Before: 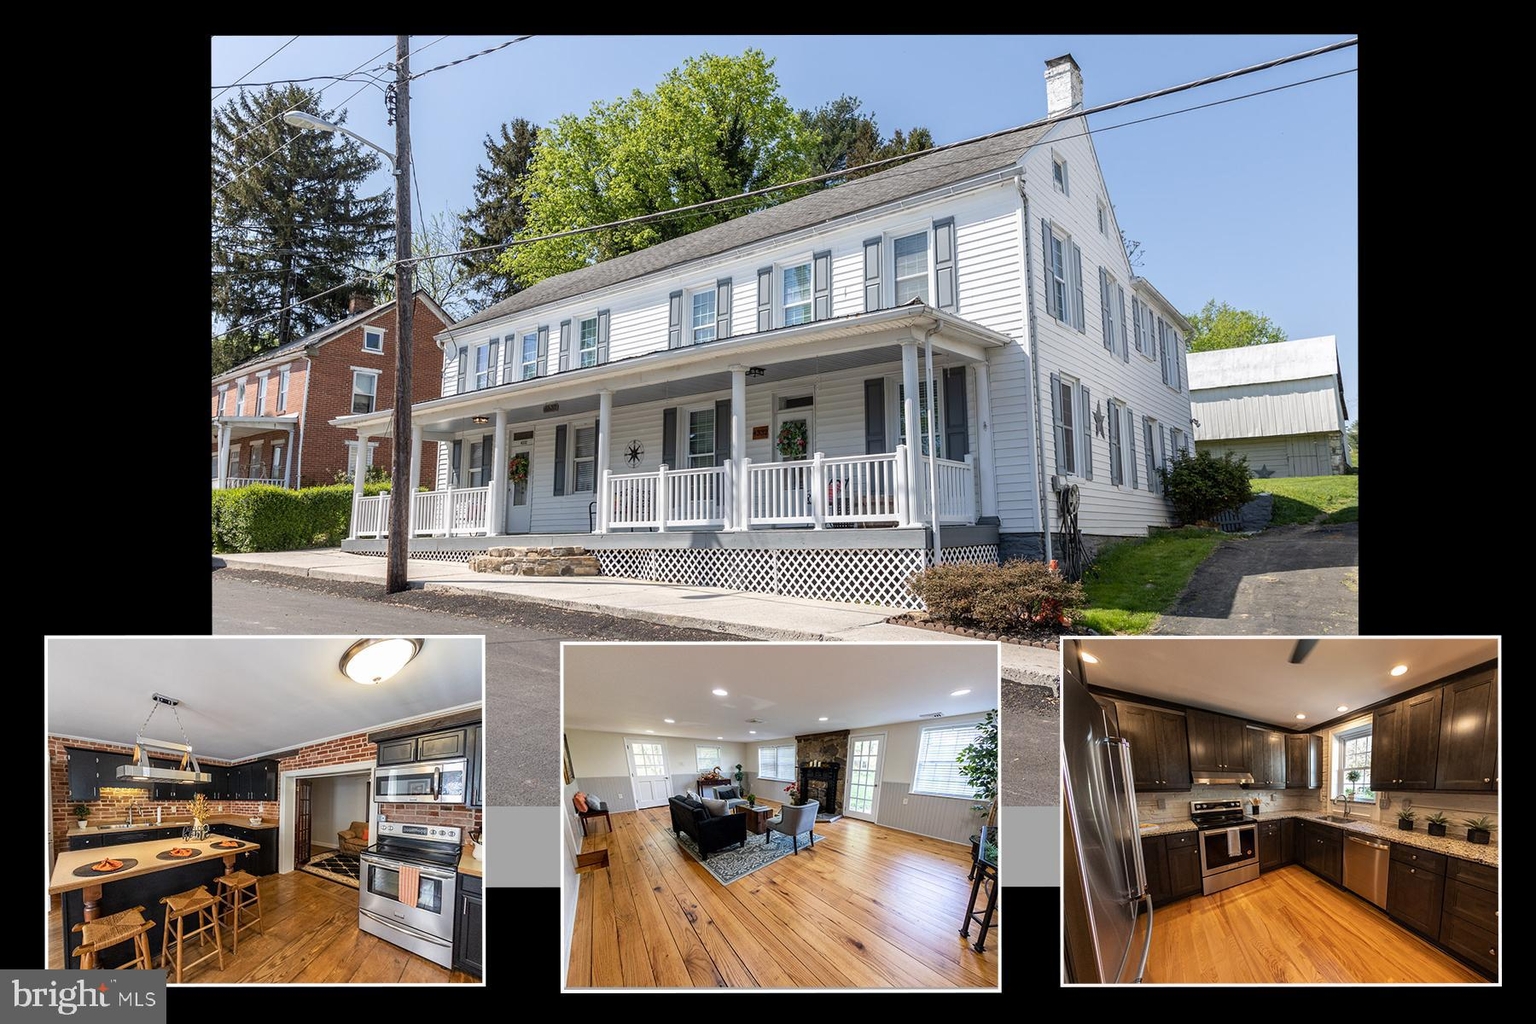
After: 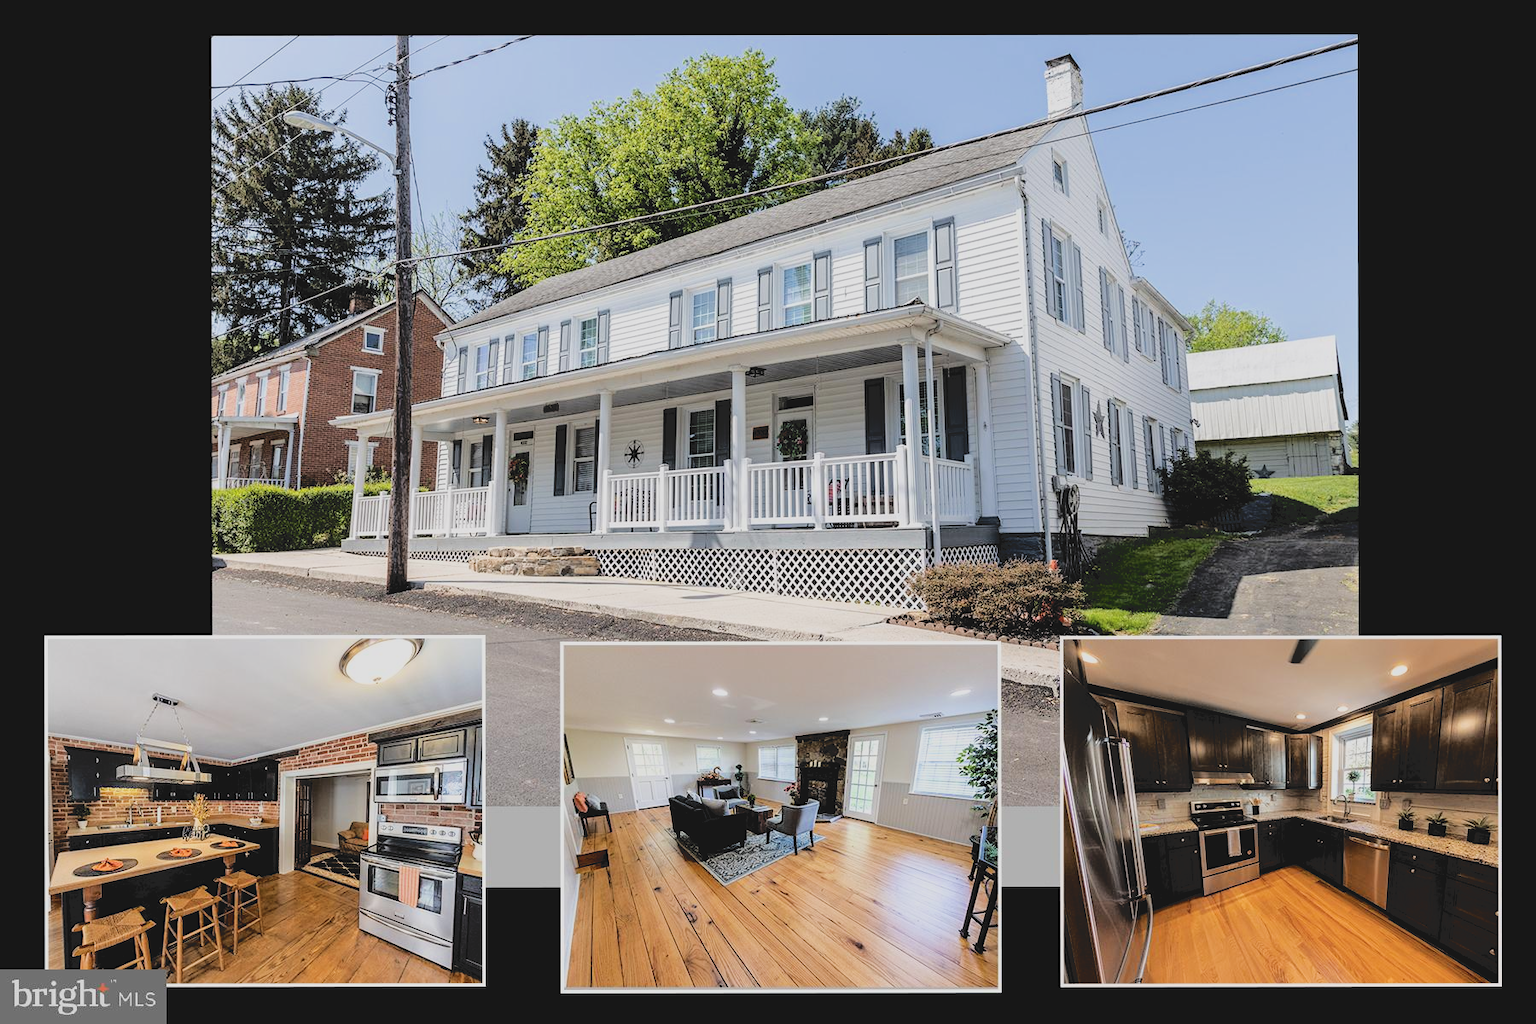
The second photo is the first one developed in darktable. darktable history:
filmic rgb: black relative exposure -4.41 EV, white relative exposure 5 EV, hardness 2.19, latitude 39.8%, contrast 1.148, highlights saturation mix 10.77%, shadows ↔ highlights balance 0.905%
tone curve: curves: ch0 [(0, 0) (0.003, 0.128) (0.011, 0.133) (0.025, 0.133) (0.044, 0.141) (0.069, 0.152) (0.1, 0.169) (0.136, 0.201) (0.177, 0.239) (0.224, 0.294) (0.277, 0.358) (0.335, 0.428) (0.399, 0.488) (0.468, 0.55) (0.543, 0.611) (0.623, 0.678) (0.709, 0.755) (0.801, 0.843) (0.898, 0.91) (1, 1)], color space Lab, independent channels, preserve colors none
